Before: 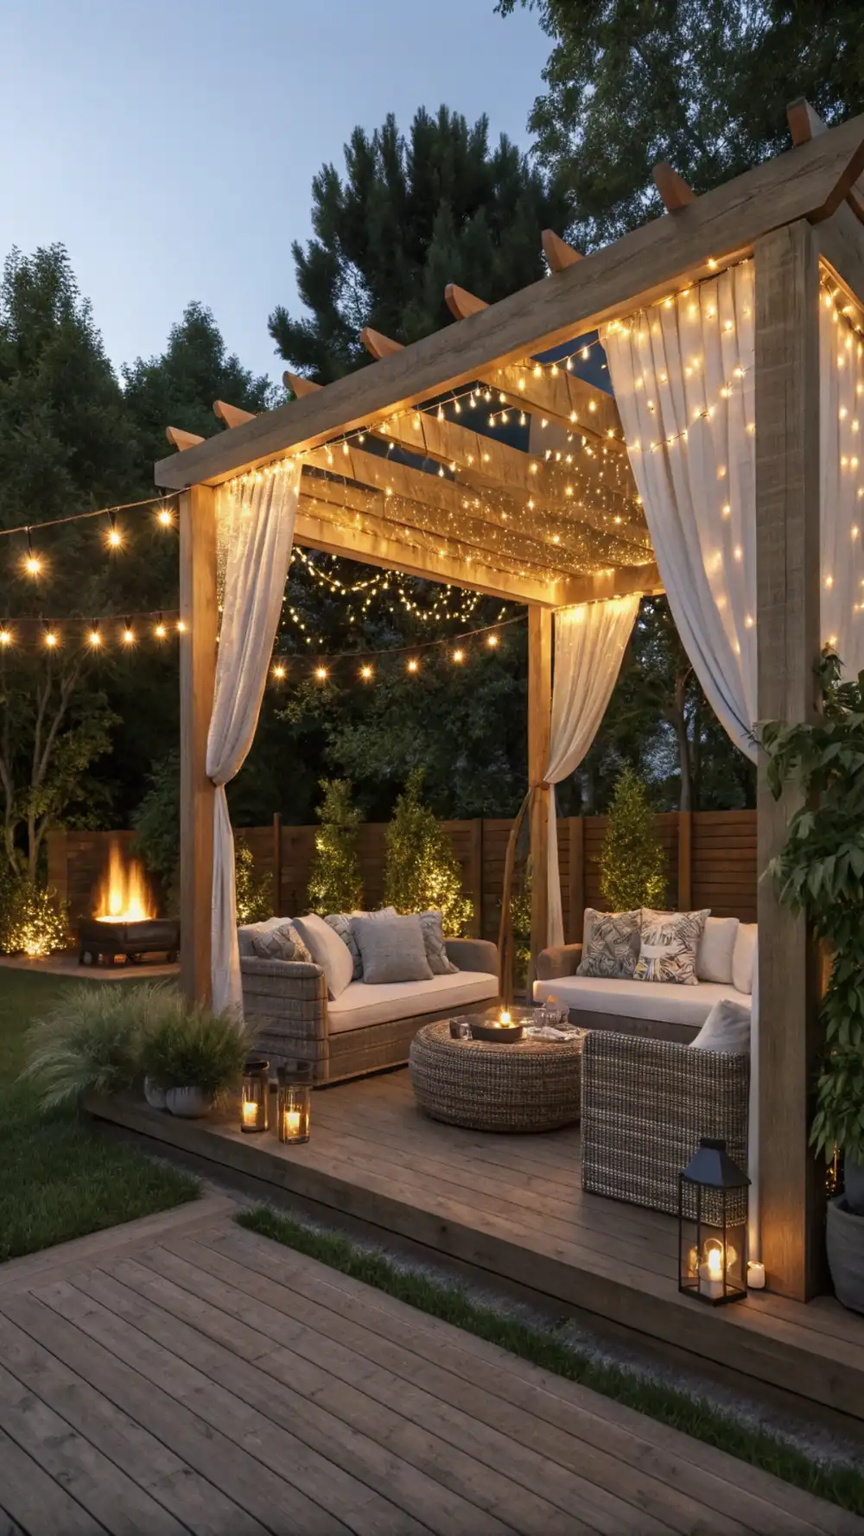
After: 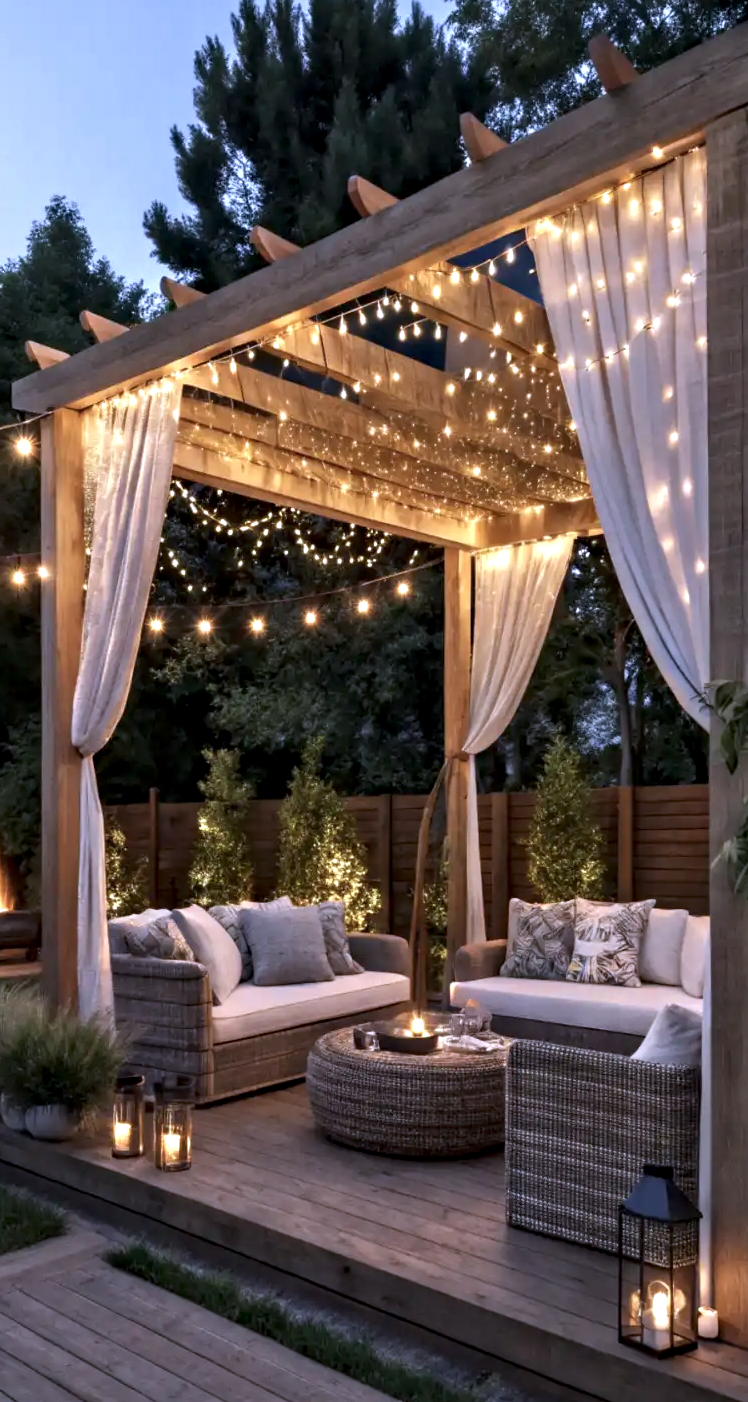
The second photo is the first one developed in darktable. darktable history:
color calibration: illuminant as shot in camera, x 0.379, y 0.396, temperature 4138.76 K
contrast equalizer: y [[0.545, 0.572, 0.59, 0.59, 0.571, 0.545], [0.5 ×6], [0.5 ×6], [0 ×6], [0 ×6]]
crop: left 16.768%, top 8.653%, right 8.362%, bottom 12.485%
